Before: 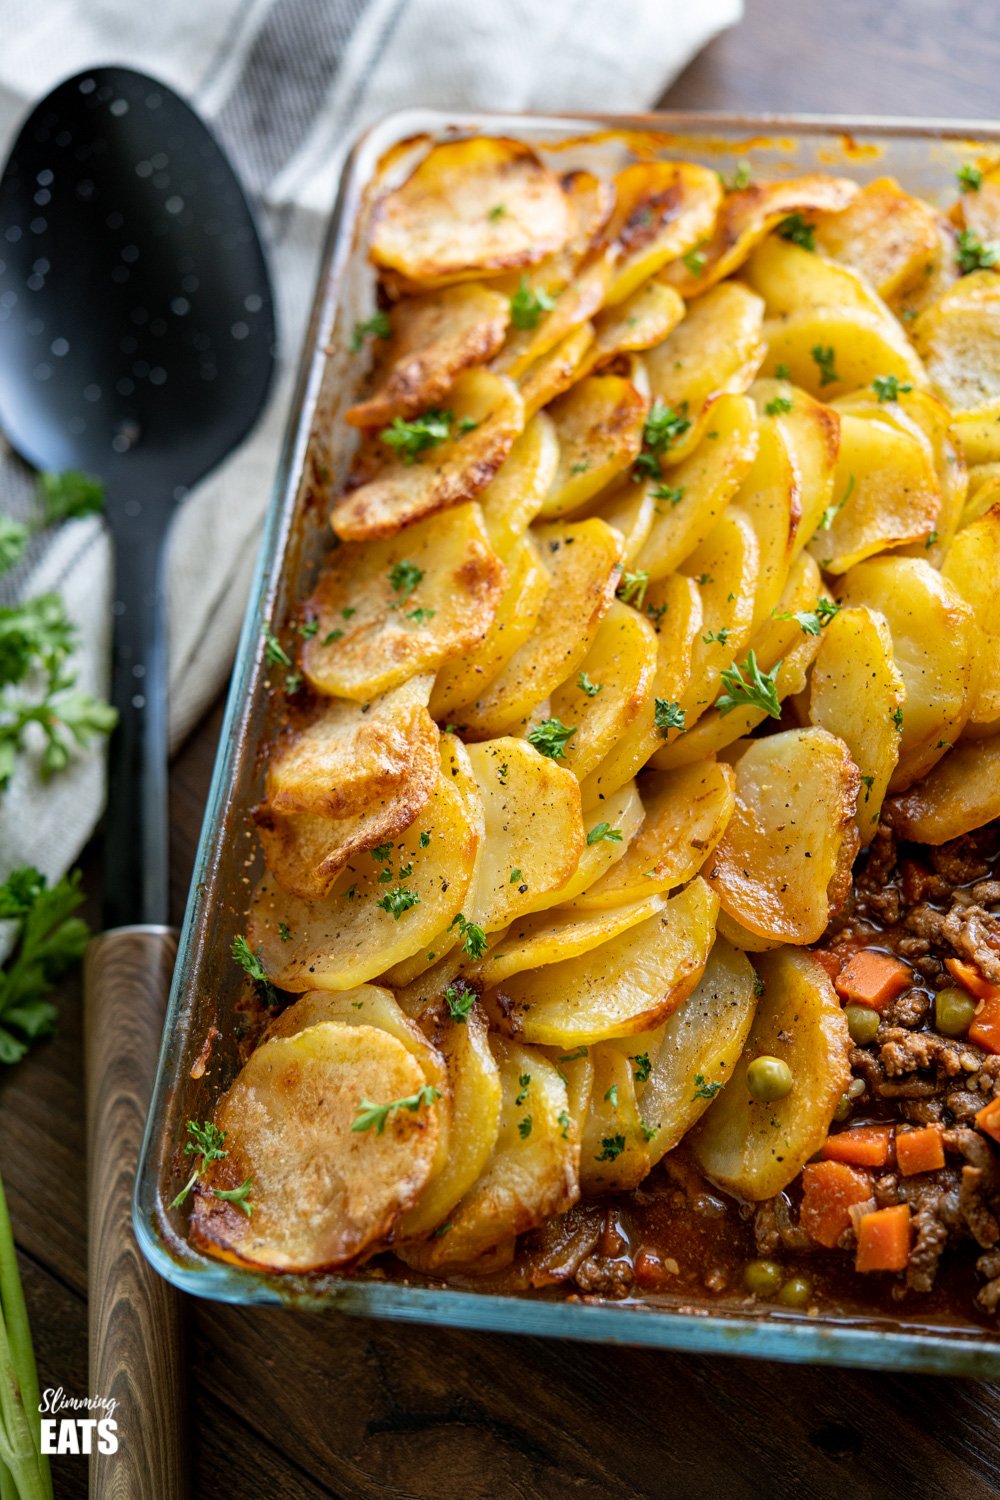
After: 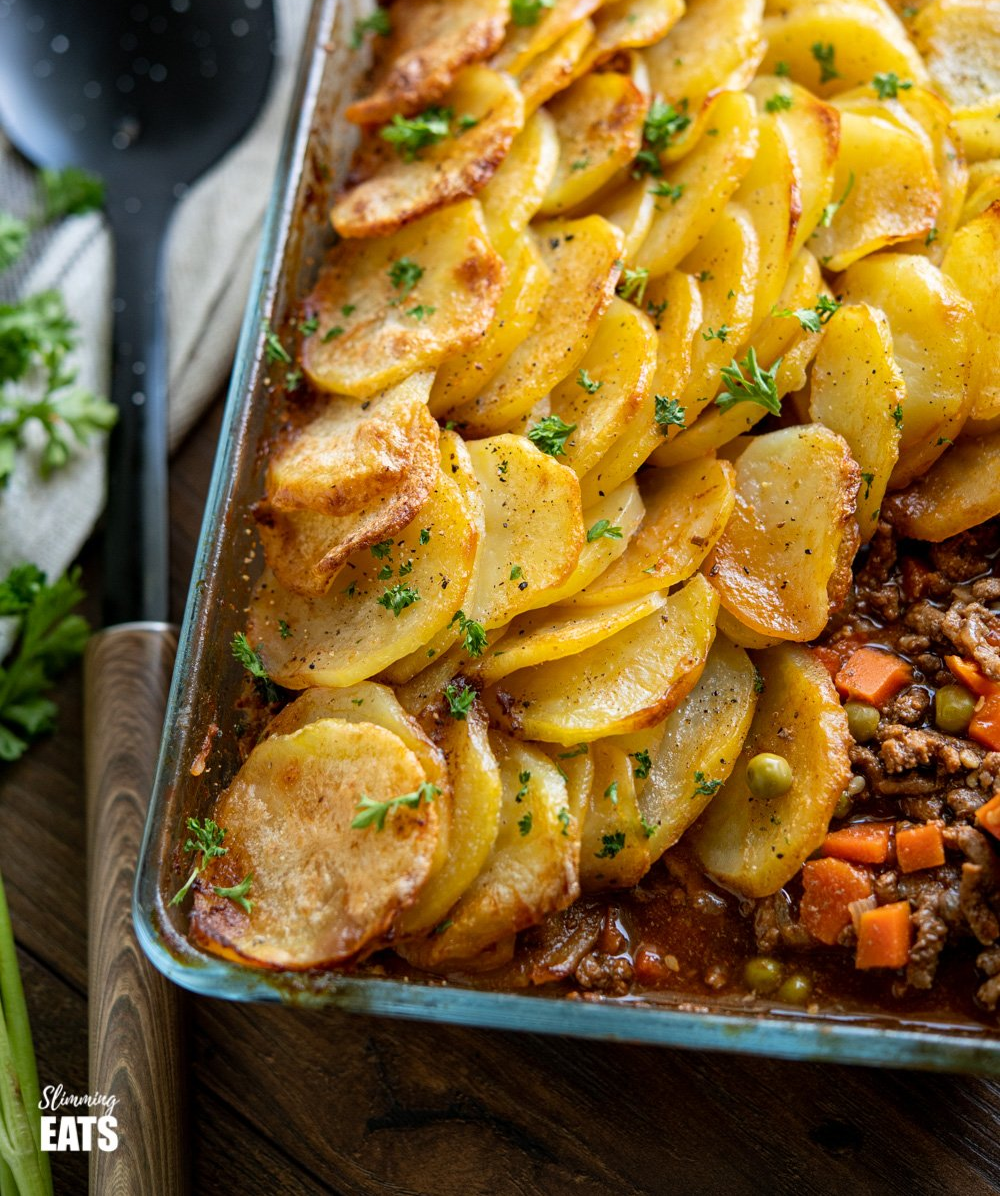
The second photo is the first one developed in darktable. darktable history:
crop and rotate: top 20.261%
